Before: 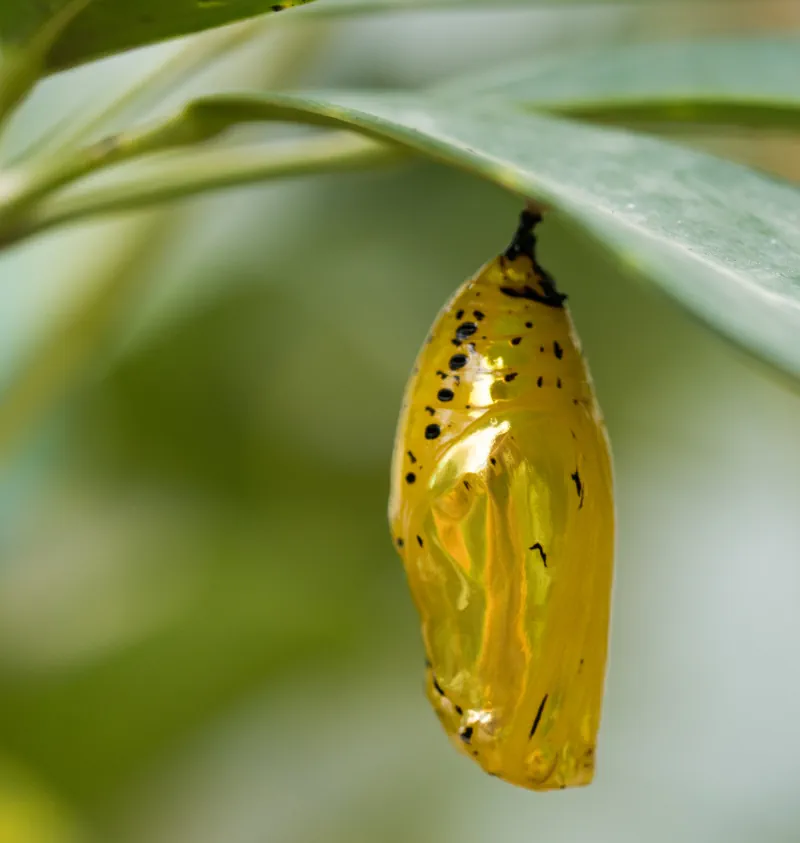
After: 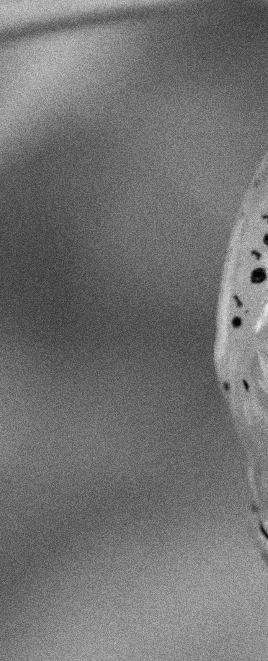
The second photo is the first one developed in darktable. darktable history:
white balance: red 0.984, blue 1.059
crop and rotate: left 21.77%, top 18.528%, right 44.676%, bottom 2.997%
grain: coarseness 14.49 ISO, strength 48.04%, mid-tones bias 35%
monochrome: on, module defaults
